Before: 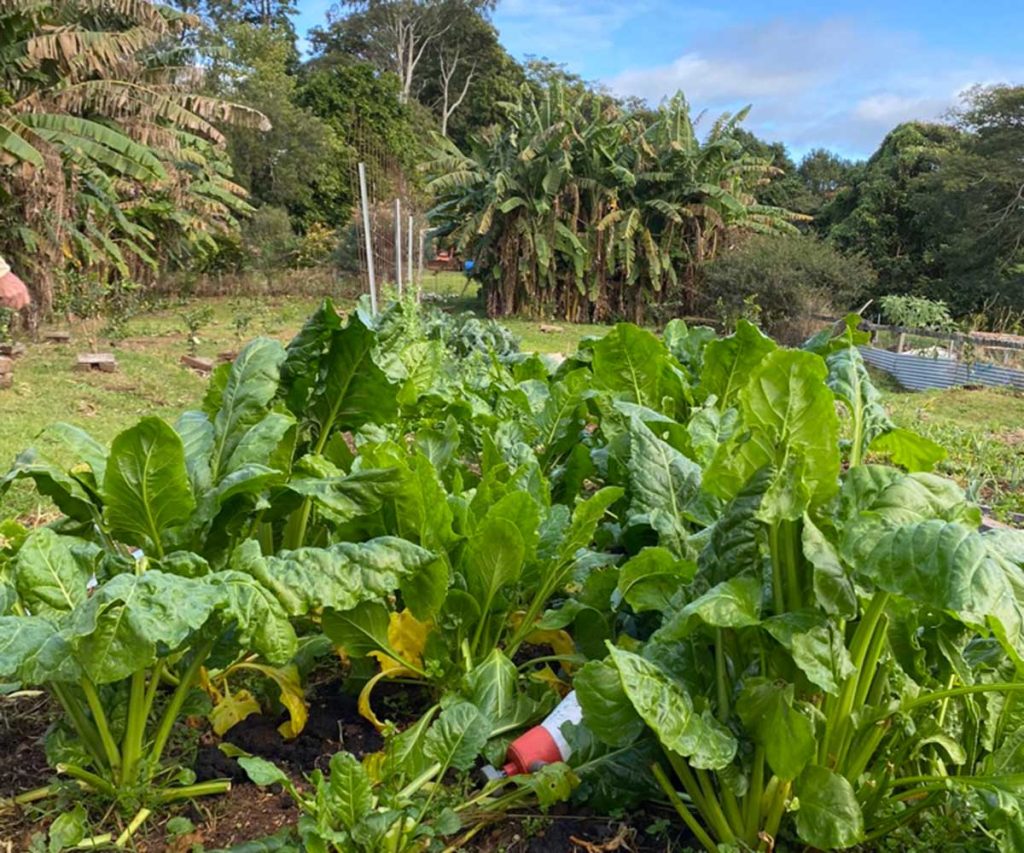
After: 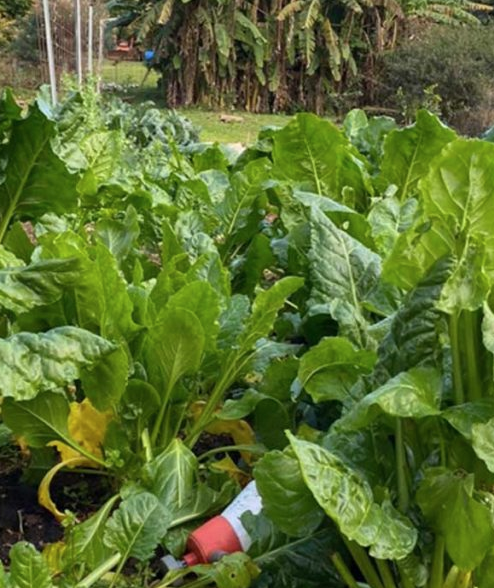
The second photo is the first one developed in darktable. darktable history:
contrast brightness saturation: saturation -0.058
crop: left 31.345%, top 24.727%, right 20.332%, bottom 6.248%
